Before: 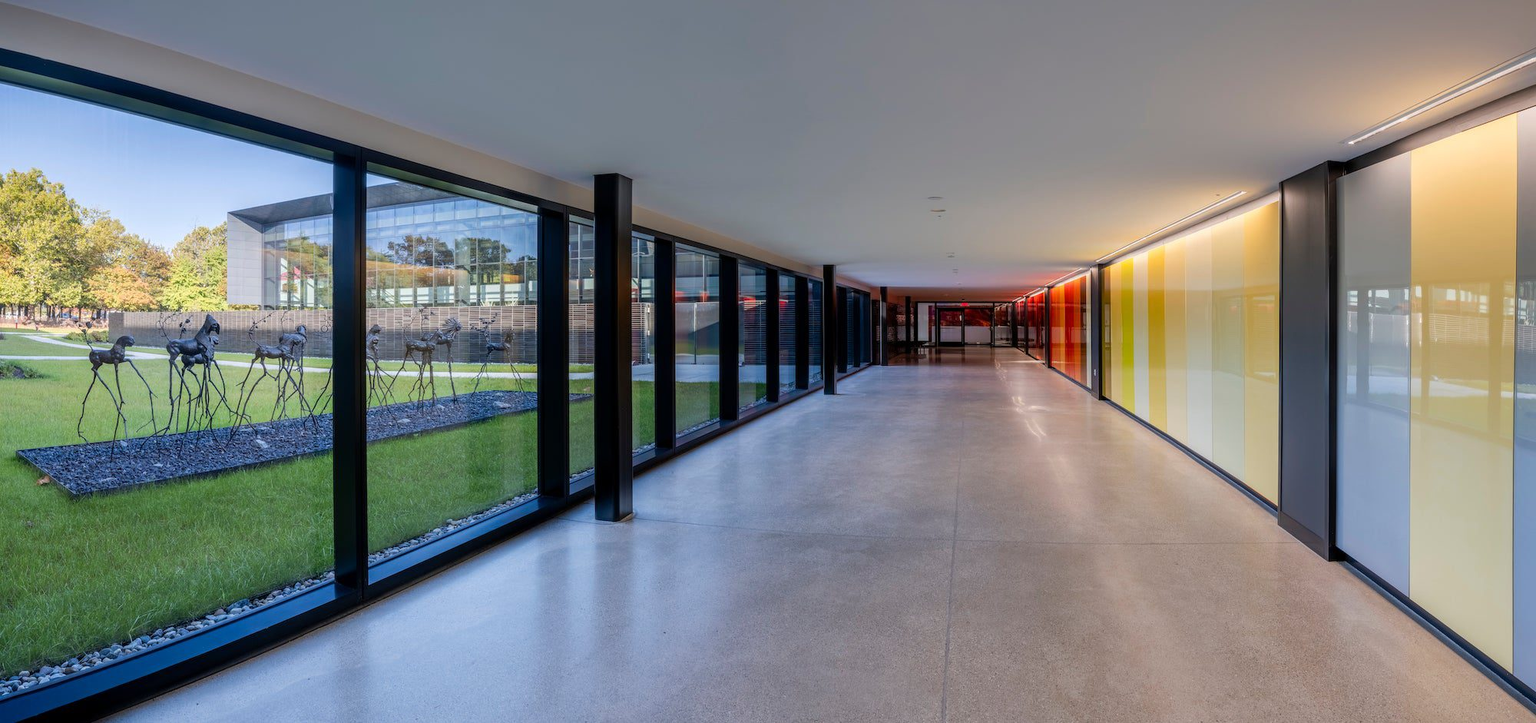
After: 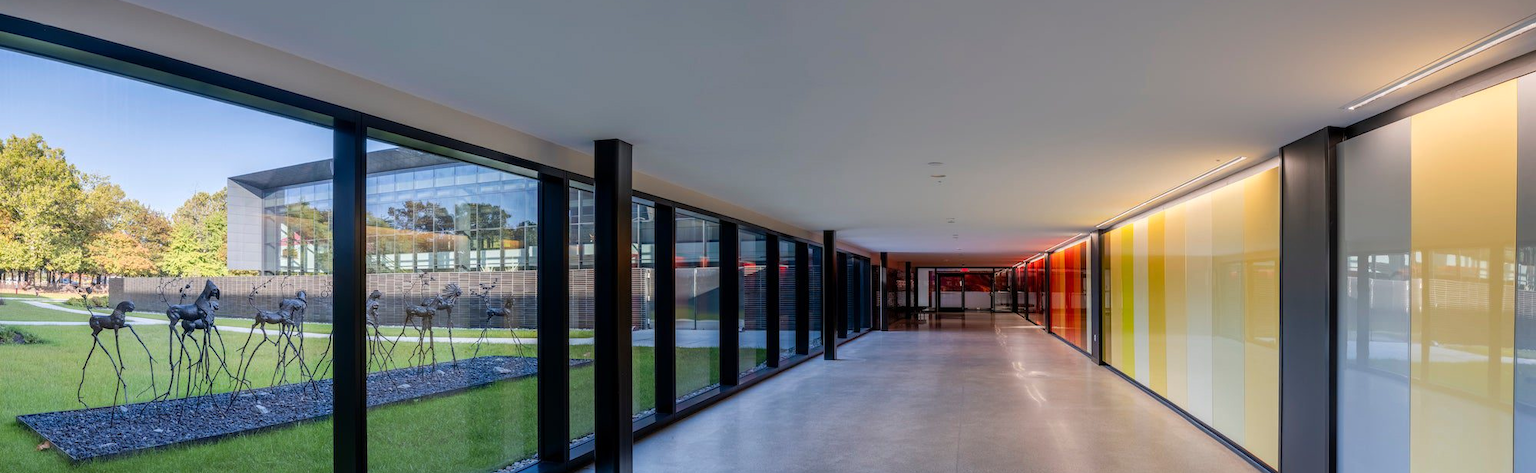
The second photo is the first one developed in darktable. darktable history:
crop and rotate: top 4.848%, bottom 29.503%
tone equalizer: on, module defaults
